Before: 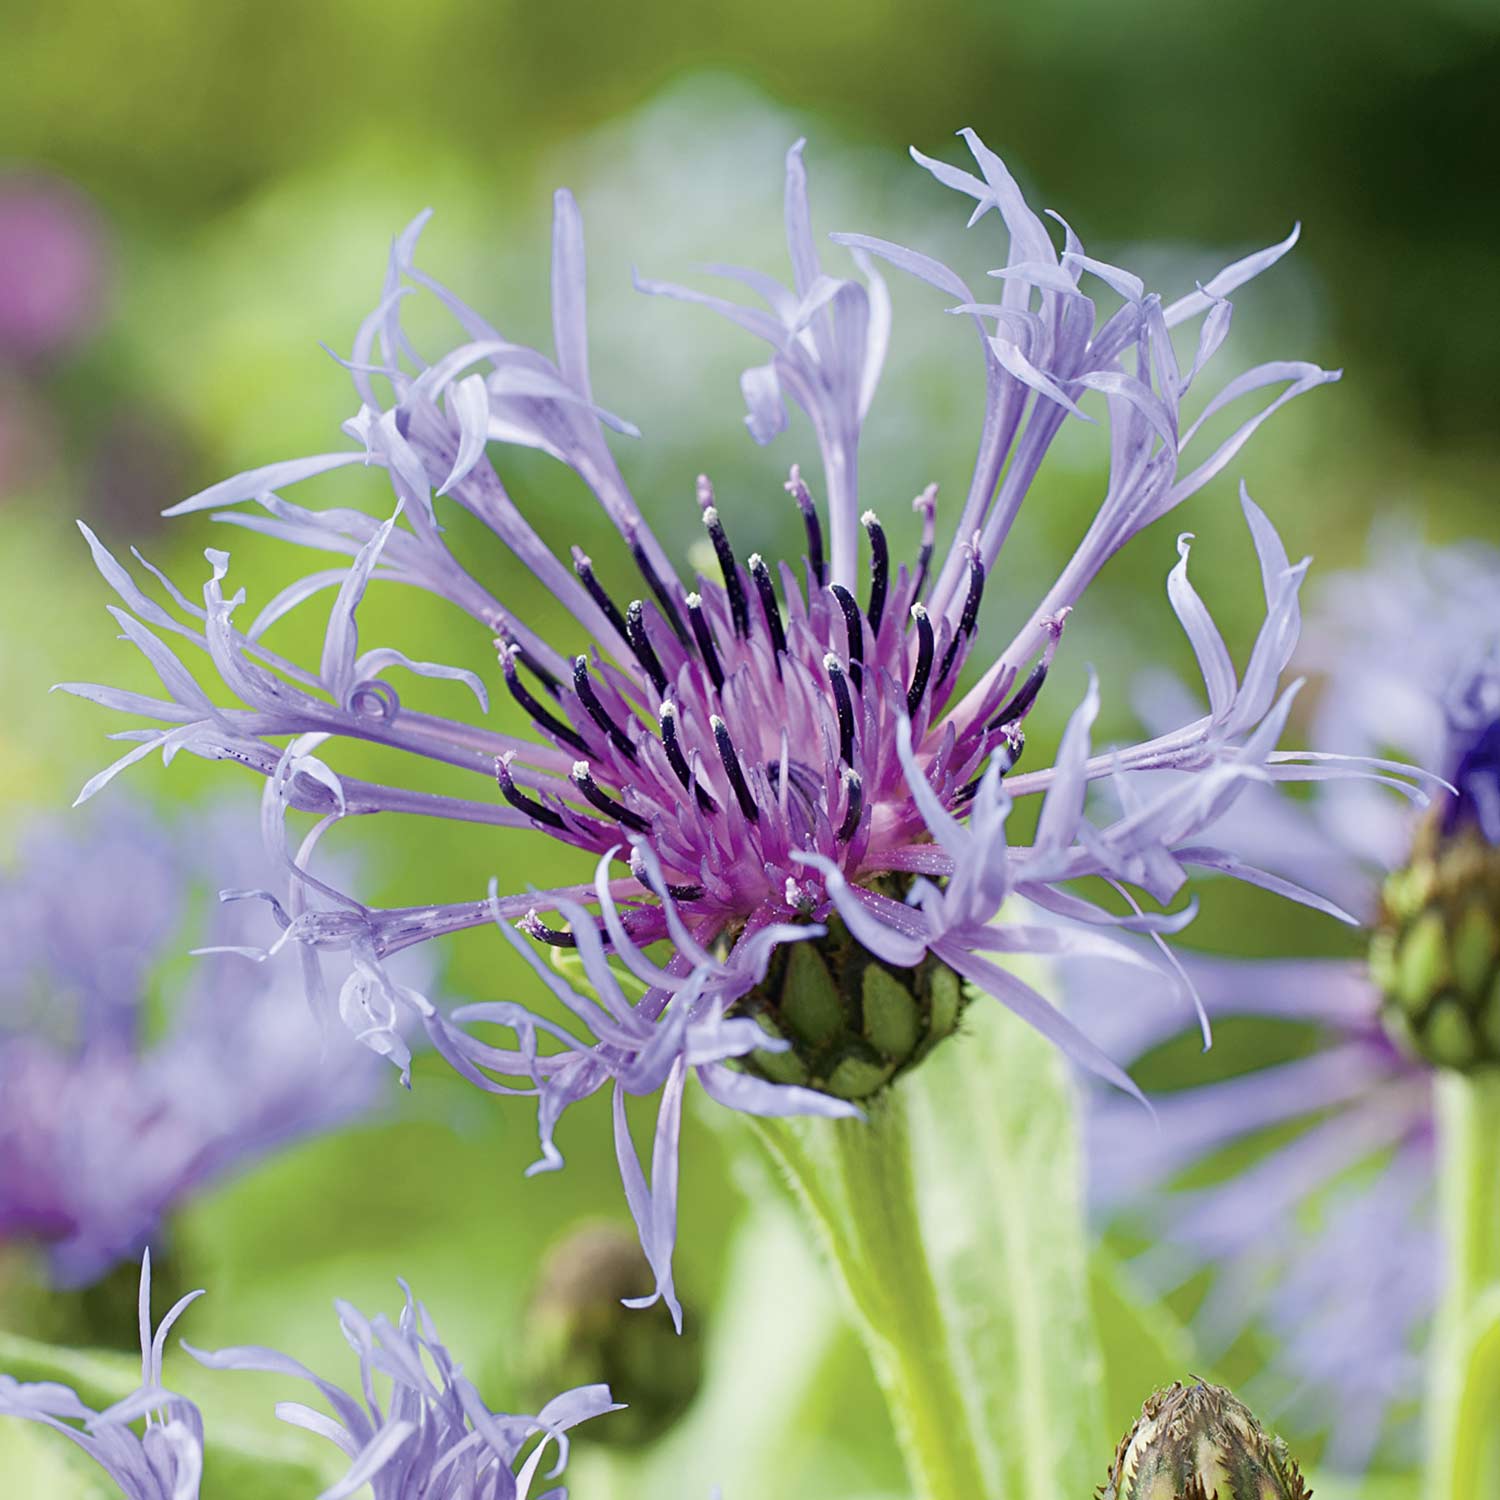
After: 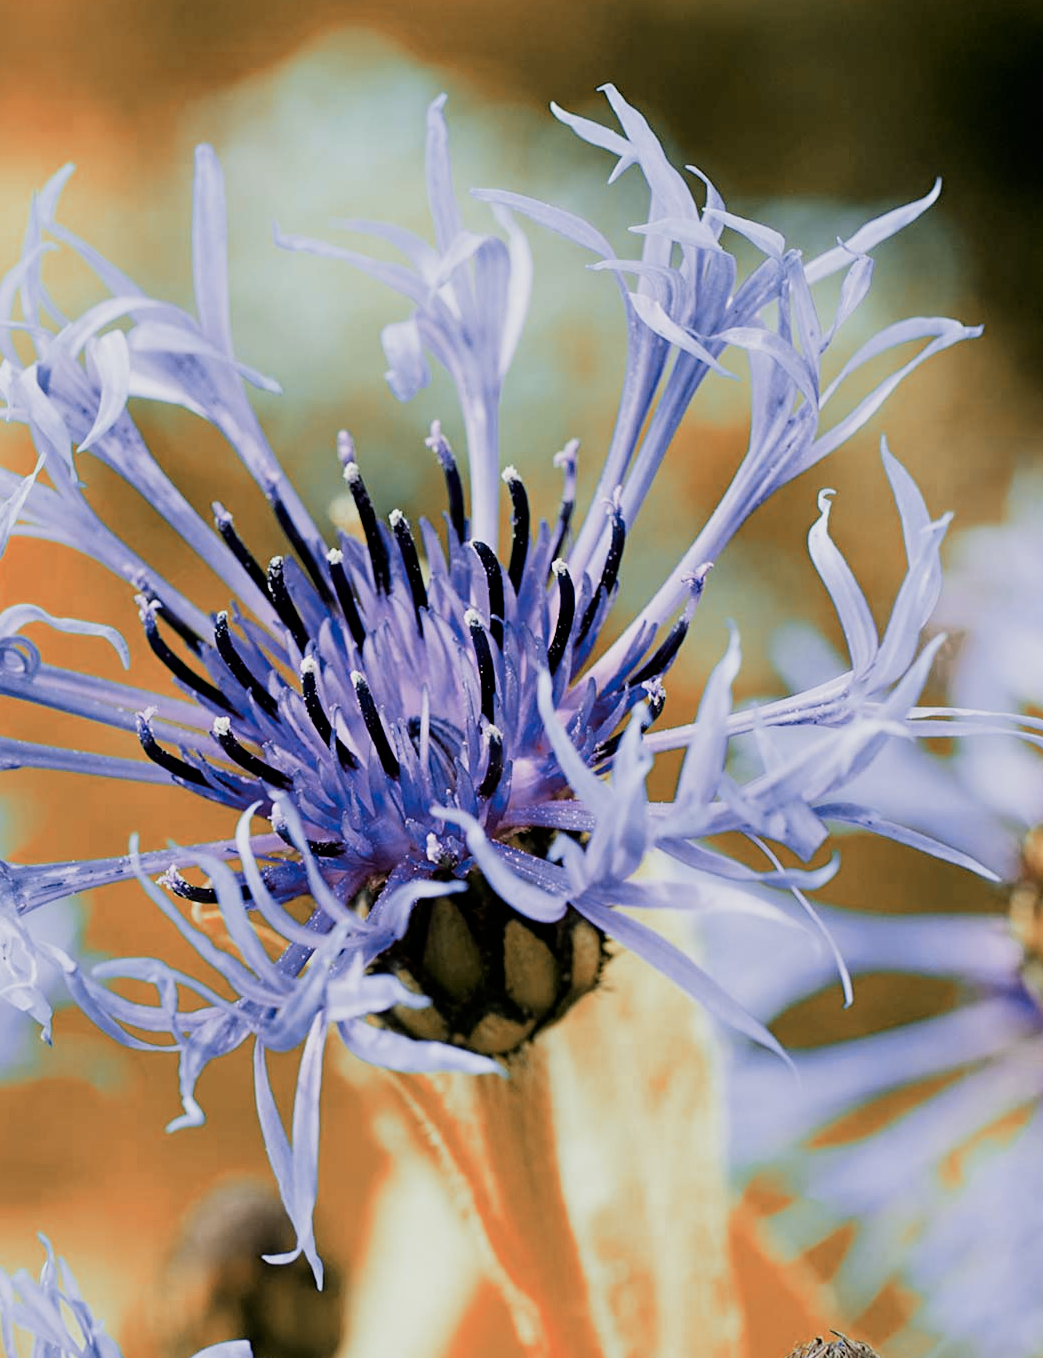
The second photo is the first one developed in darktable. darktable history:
crop and rotate: left 23.967%, top 2.985%, right 6.463%, bottom 6.415%
filmic rgb: black relative exposure -5.1 EV, white relative exposure 3.98 EV, threshold 2.94 EV, hardness 2.89, contrast 1.403, highlights saturation mix -30.82%, enable highlight reconstruction true
color zones: curves: ch0 [(0.006, 0.385) (0.143, 0.563) (0.243, 0.321) (0.352, 0.464) (0.516, 0.456) (0.625, 0.5) (0.75, 0.5) (0.875, 0.5)]; ch1 [(0, 0.5) (0.134, 0.504) (0.246, 0.463) (0.421, 0.515) (0.5, 0.56) (0.625, 0.5) (0.75, 0.5) (0.875, 0.5)]; ch2 [(0, 0.5) (0.131, 0.426) (0.307, 0.289) (0.38, 0.188) (0.513, 0.216) (0.625, 0.548) (0.75, 0.468) (0.838, 0.396) (0.971, 0.311)]
